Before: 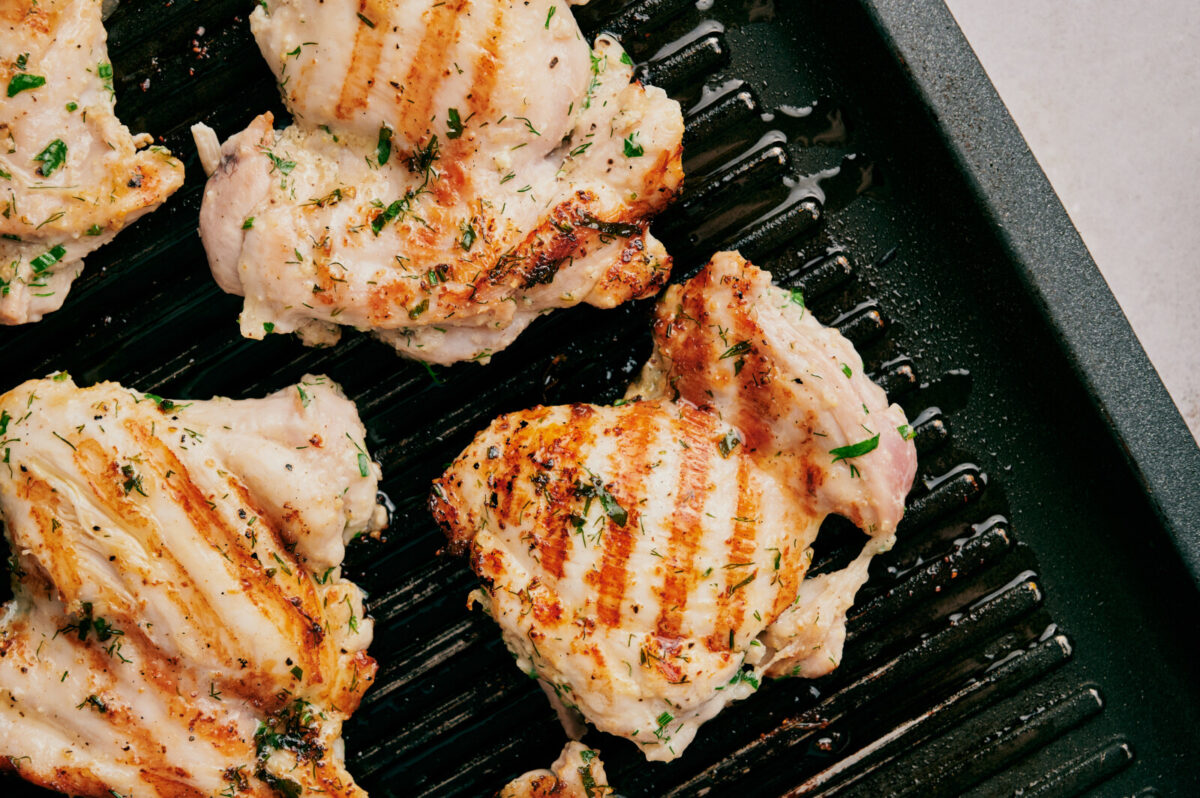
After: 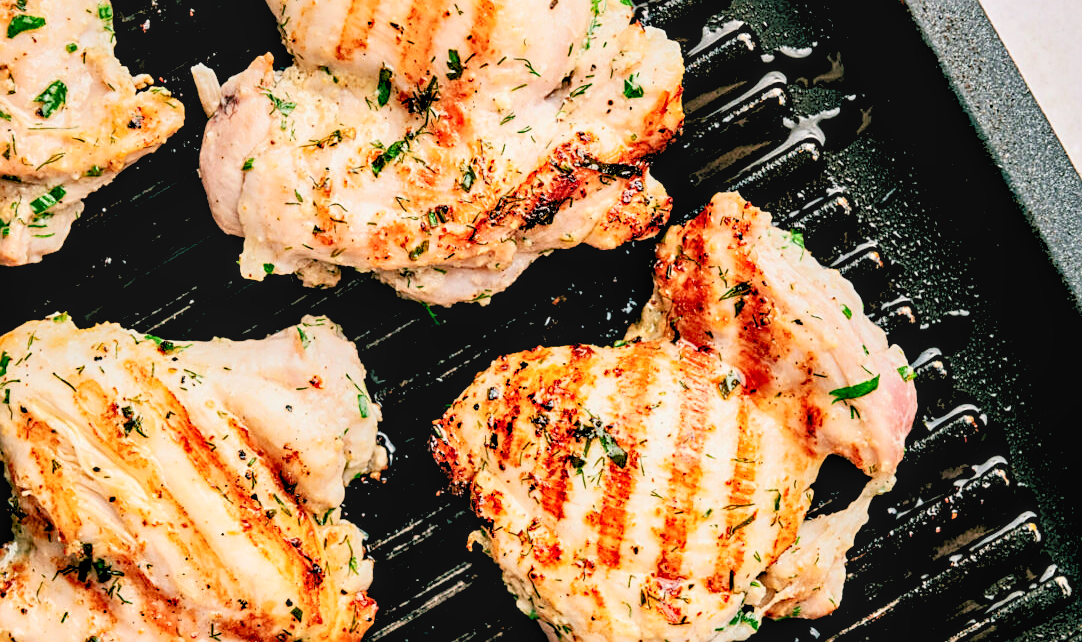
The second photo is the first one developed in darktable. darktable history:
haze removal: strength 0.114, distance 0.256, compatibility mode true, adaptive false
sharpen: on, module defaults
crop: top 7.451%, right 9.773%, bottom 12.011%
contrast brightness saturation: contrast 0.243, brightness 0.087
levels: white 99.9%, levels [0.072, 0.414, 0.976]
contrast equalizer: octaves 7, y [[0.5, 0.486, 0.447, 0.446, 0.489, 0.5], [0.5 ×6], [0.5 ×6], [0 ×6], [0 ×6]], mix -0.182
local contrast: on, module defaults
